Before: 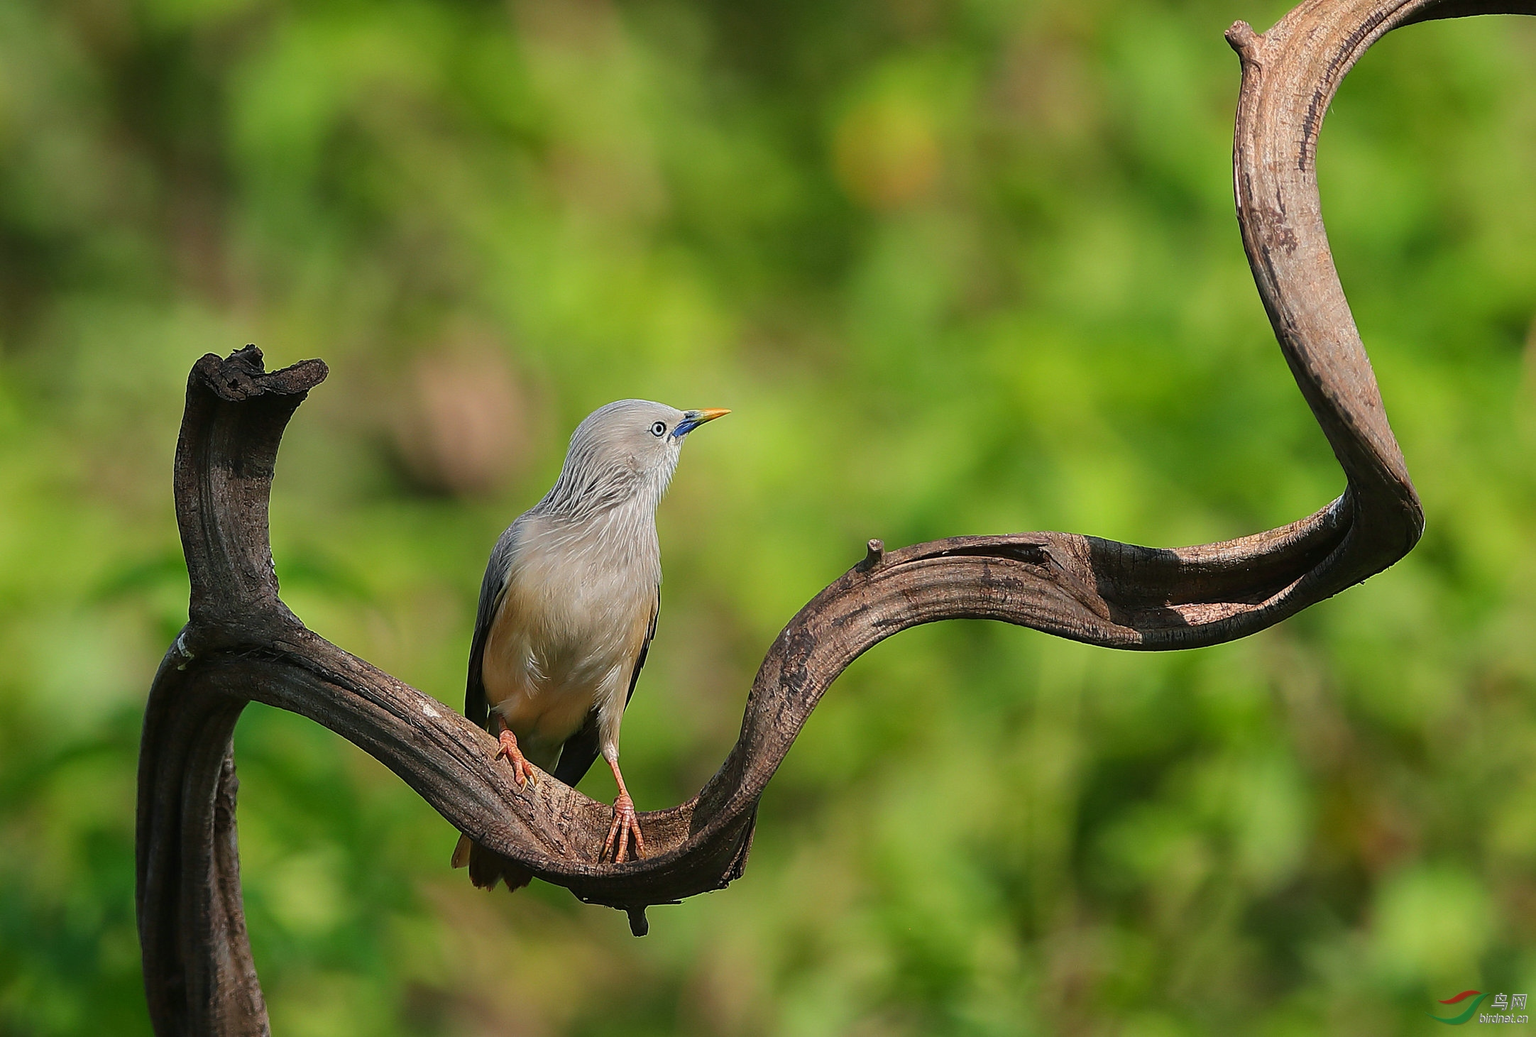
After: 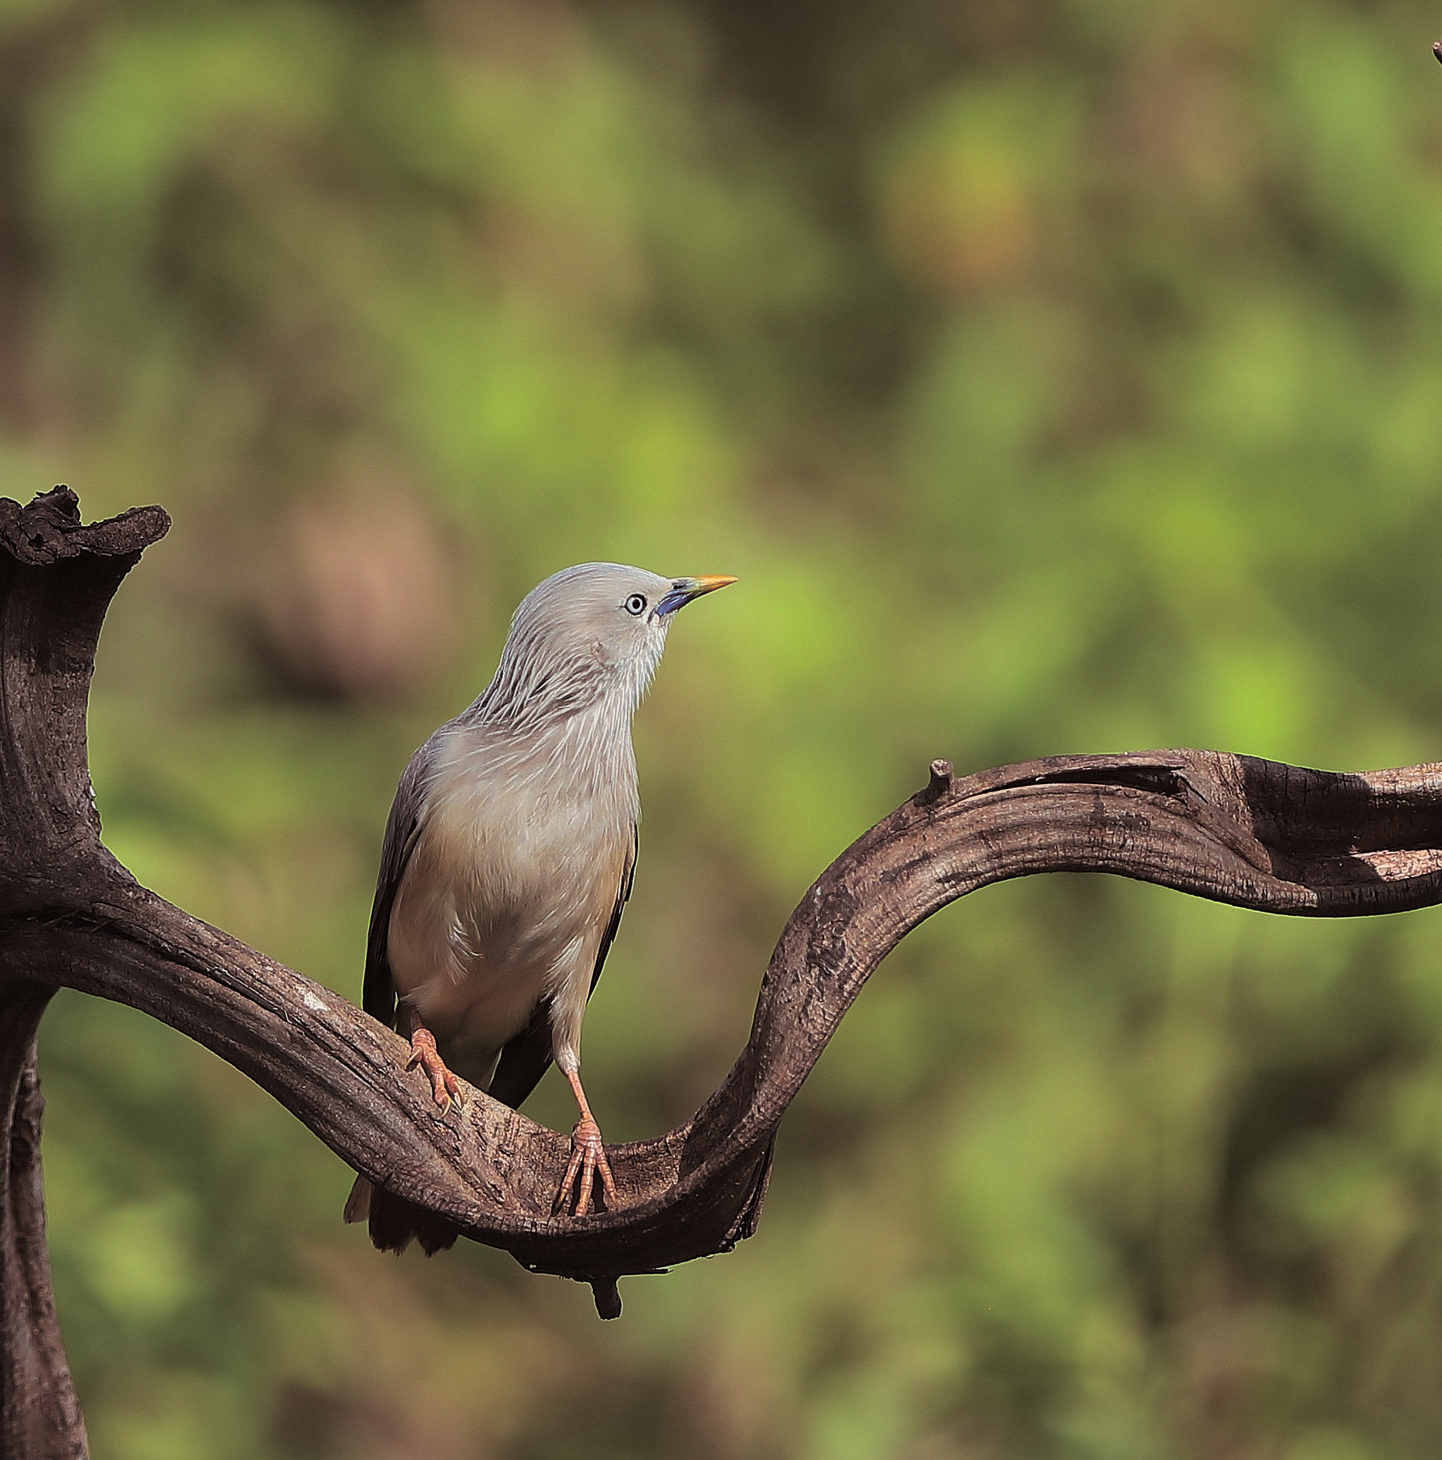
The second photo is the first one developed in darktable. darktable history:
split-toning: shadows › saturation 0.24, highlights › hue 54°, highlights › saturation 0.24
white balance: emerald 1
crop and rotate: left 13.537%, right 19.796%
